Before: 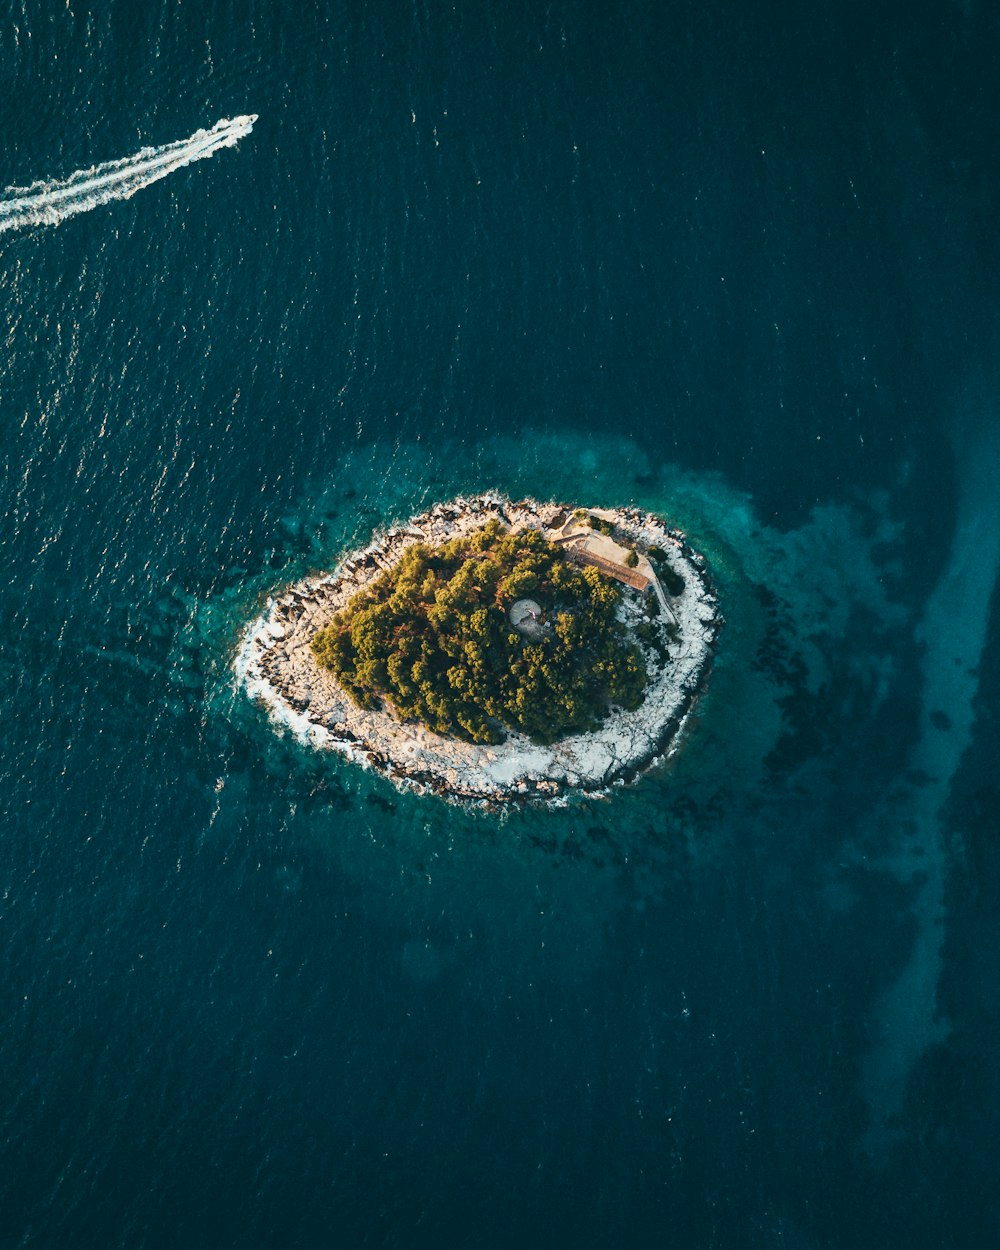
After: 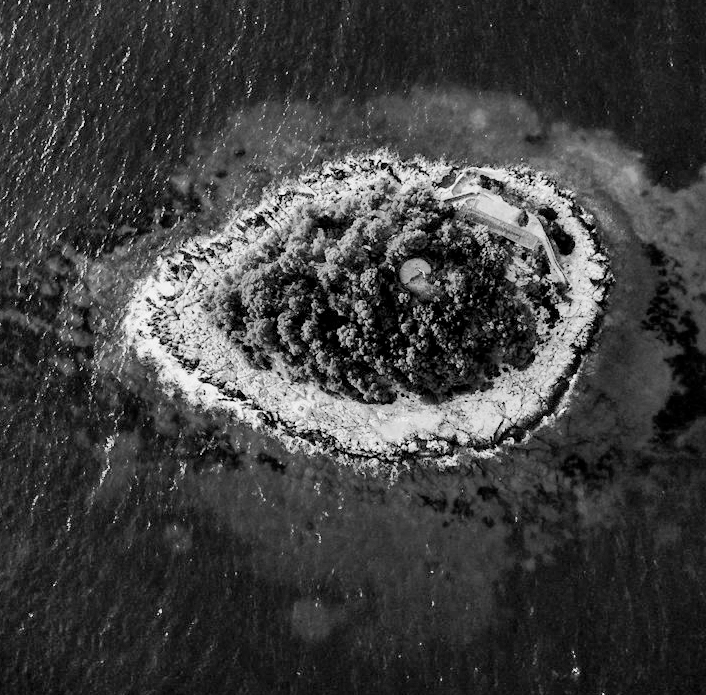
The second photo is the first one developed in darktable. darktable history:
crop: left 11.082%, top 27.307%, right 18.28%, bottom 17.031%
shadows and highlights: low approximation 0.01, soften with gaussian
color balance rgb: shadows lift › chroma 1.016%, shadows lift › hue 215.88°, highlights gain › chroma 2.008%, highlights gain › hue 71.64°, global offset › luminance -1.445%, linear chroma grading › global chroma 7.589%, perceptual saturation grading › global saturation 34.57%, perceptual saturation grading › highlights -29.823%, perceptual saturation grading › shadows 35.993%, perceptual brilliance grading › mid-tones 10.8%, perceptual brilliance grading › shadows 15.105%
contrast brightness saturation: saturation -0.999
